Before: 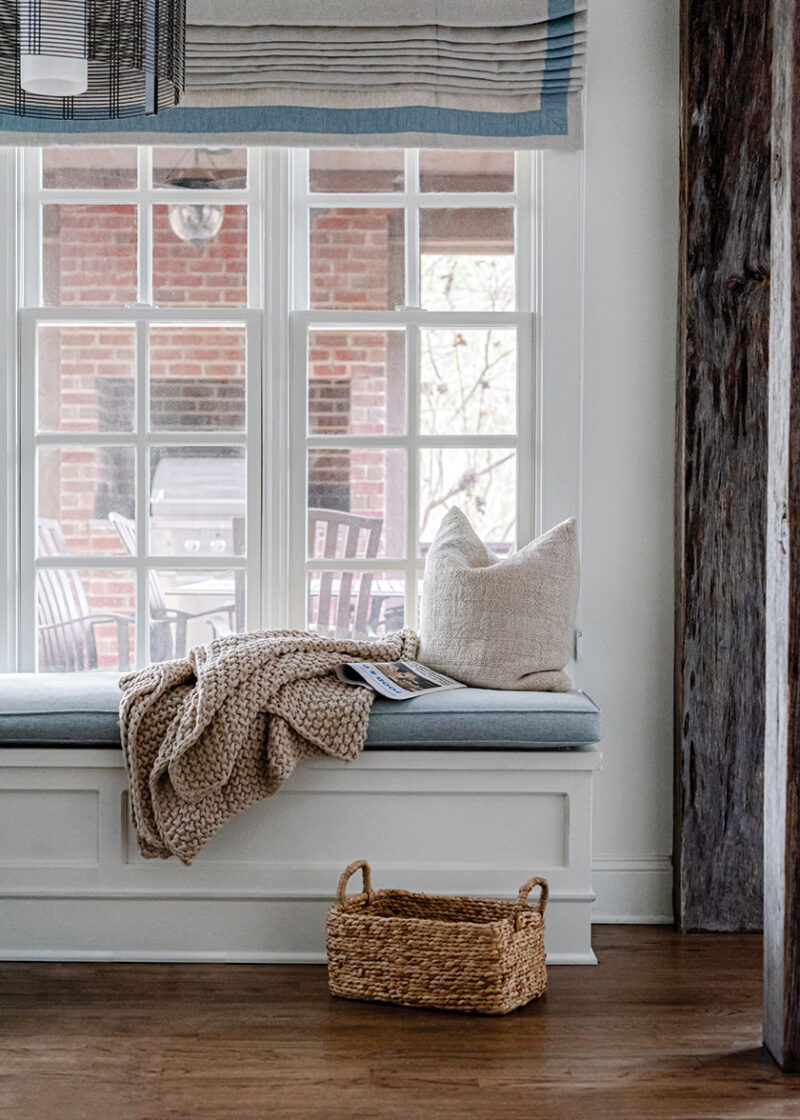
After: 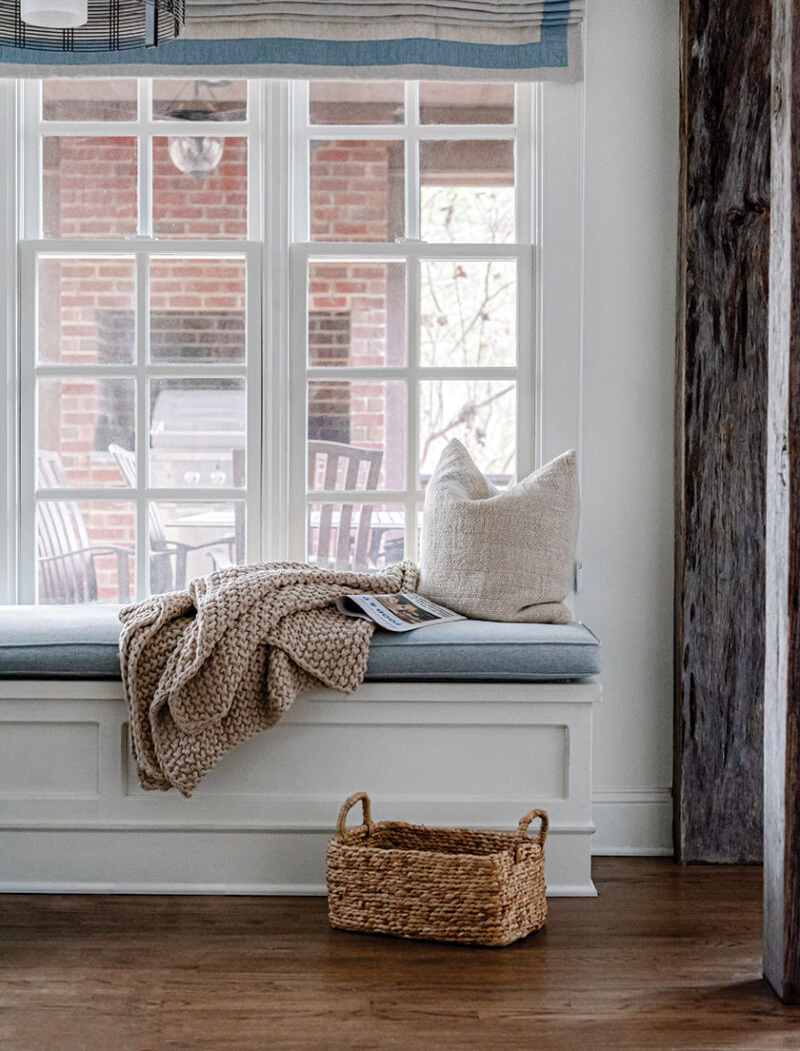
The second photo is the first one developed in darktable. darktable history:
crop and rotate: top 6.137%
